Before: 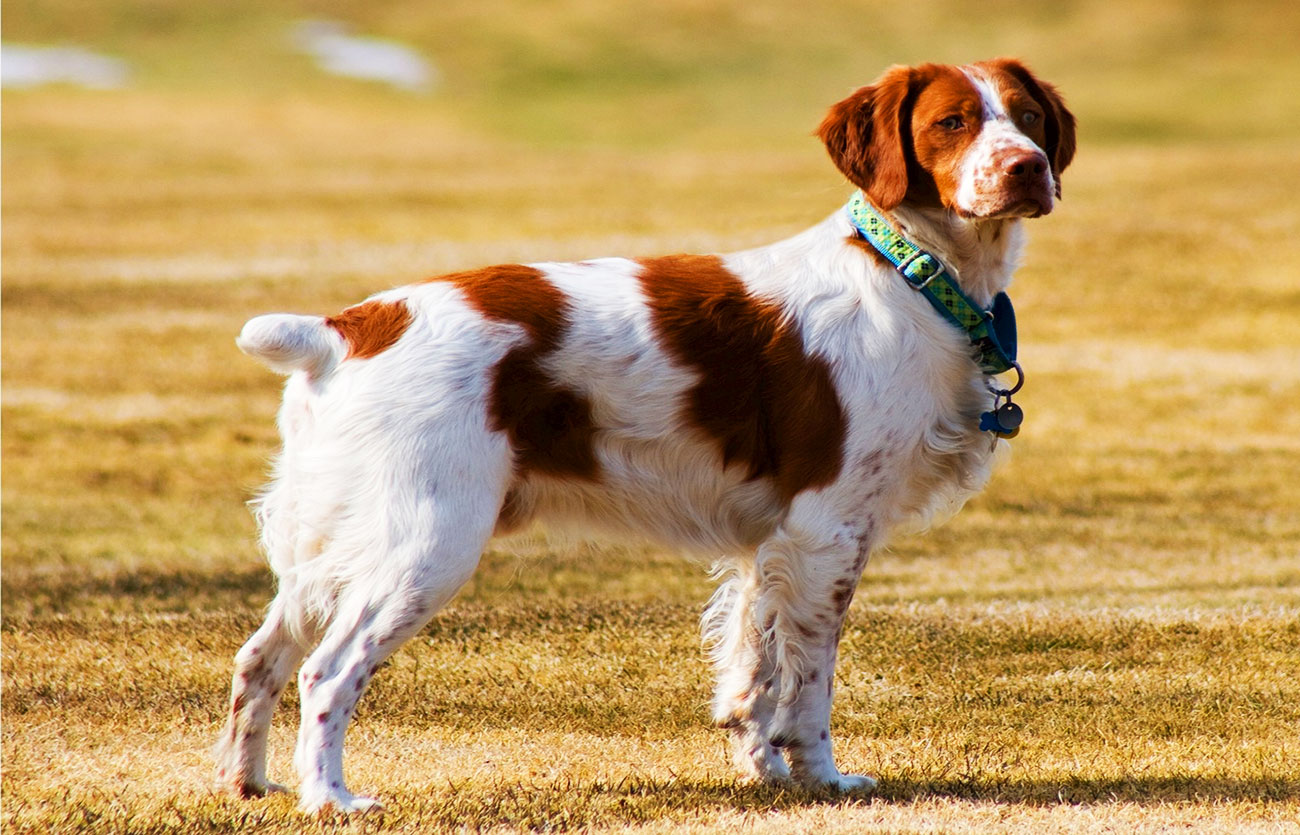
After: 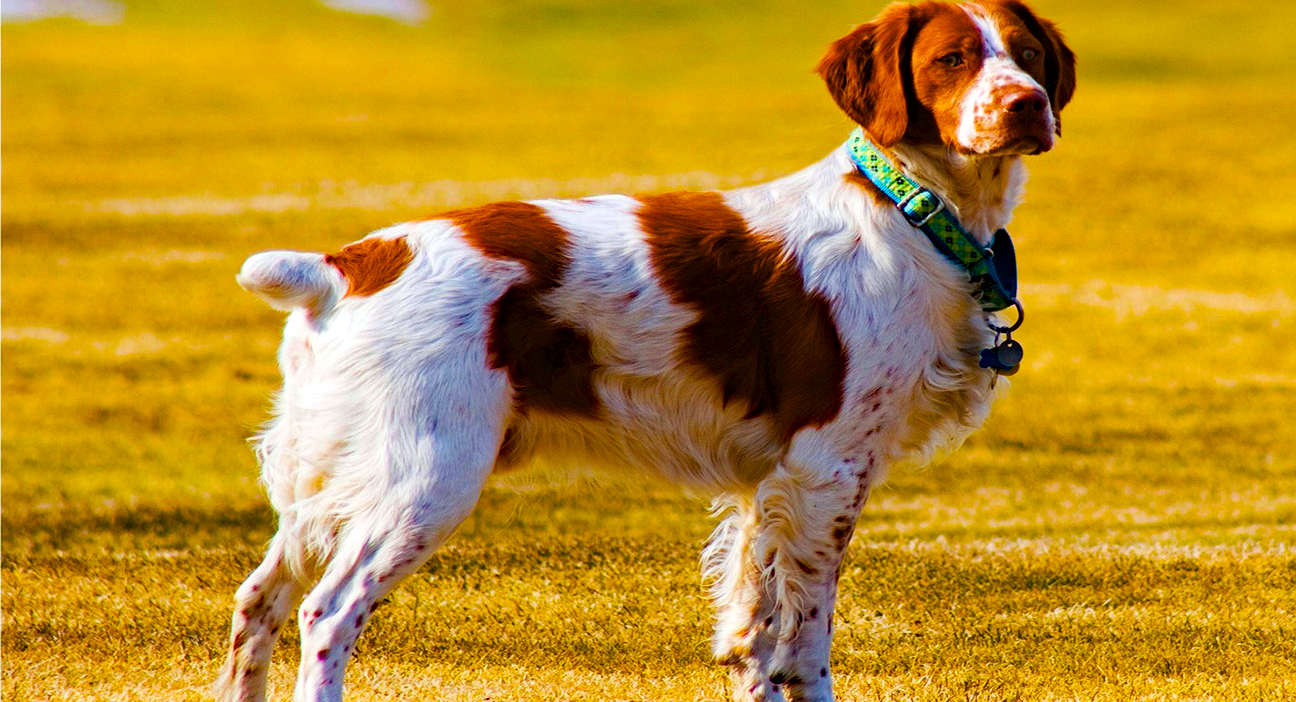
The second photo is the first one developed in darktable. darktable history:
haze removal: strength 0.53, distance 0.925, compatibility mode true, adaptive false
color balance rgb: linear chroma grading › global chroma 10%, perceptual saturation grading › global saturation 30%, global vibrance 10%
crop: top 7.625%, bottom 8.027%
